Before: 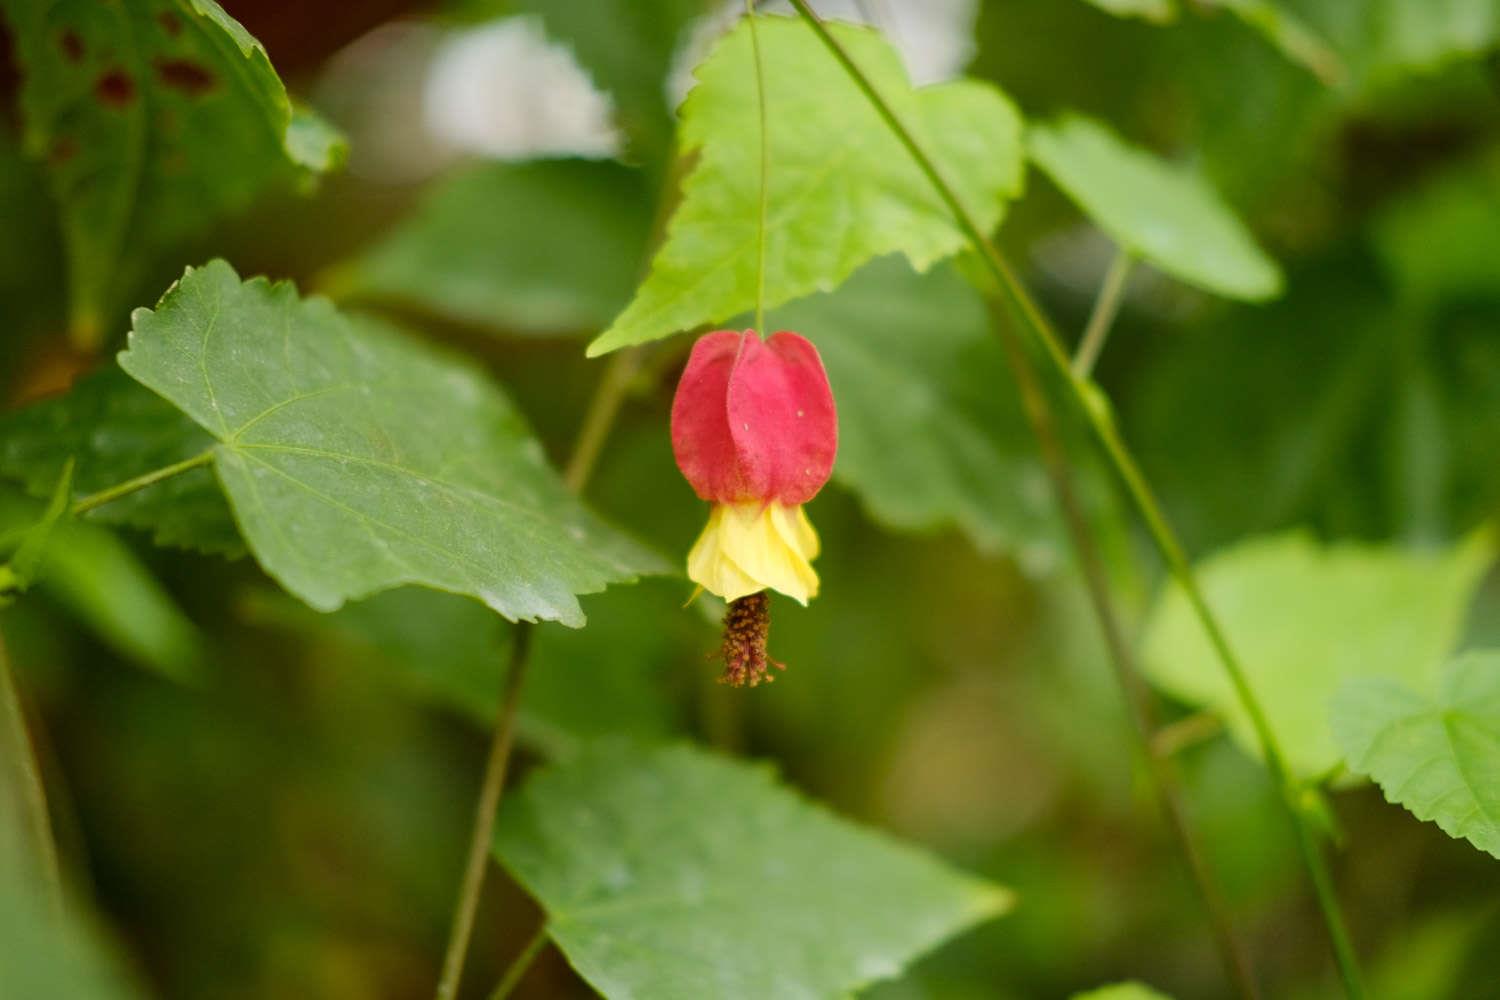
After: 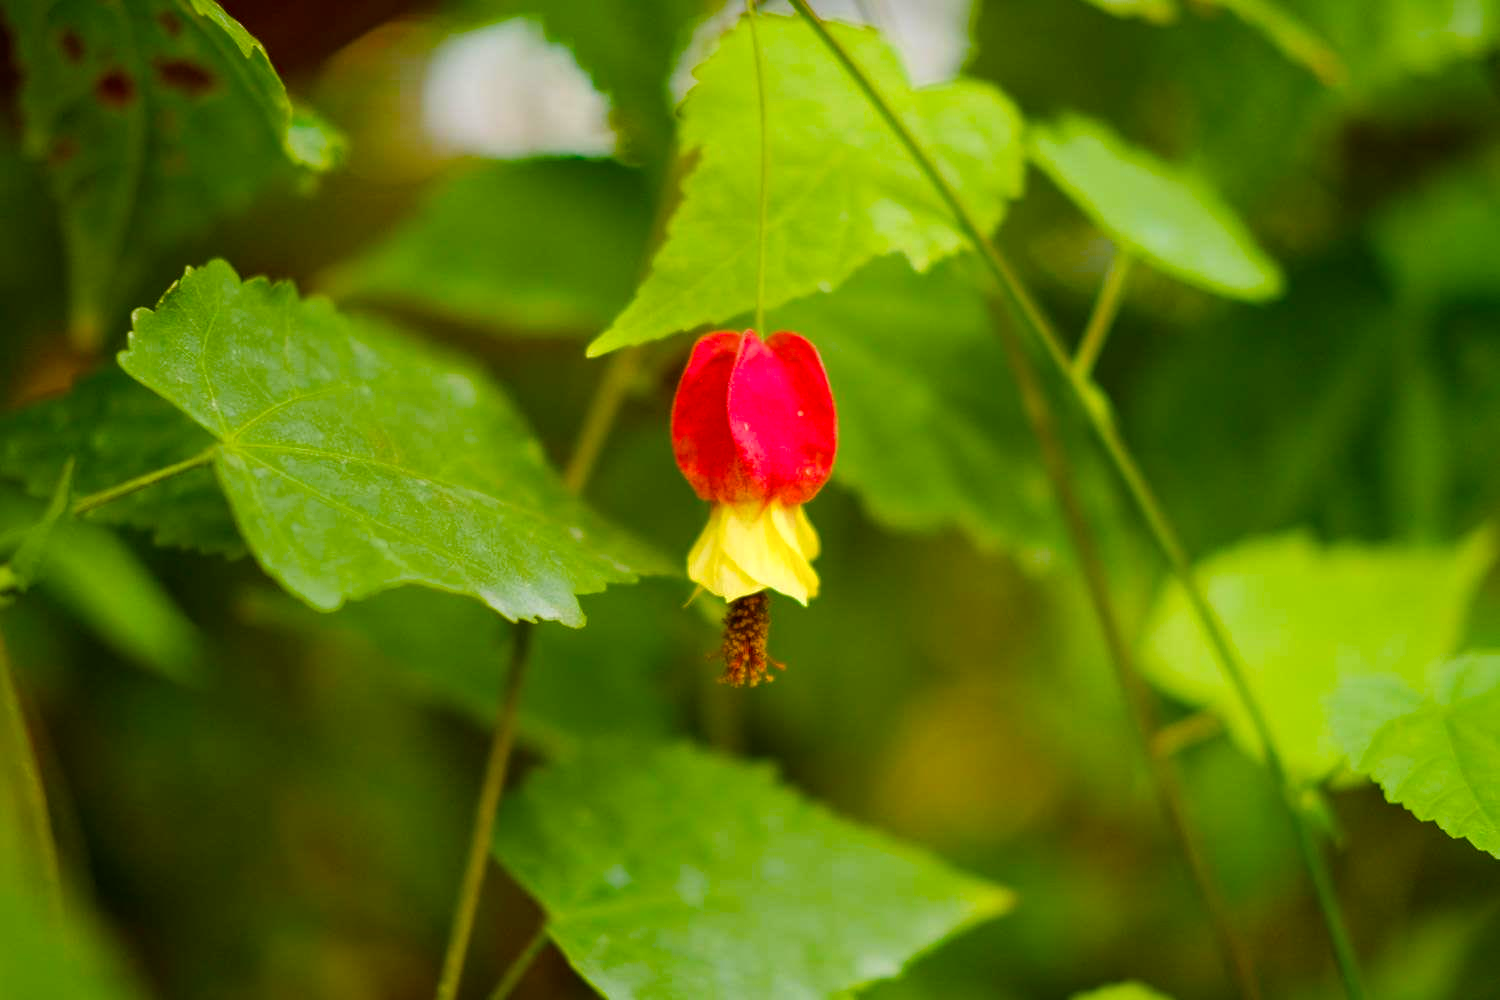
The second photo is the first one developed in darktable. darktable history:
color balance rgb: highlights gain › chroma 0.141%, highlights gain › hue 330.98°, linear chroma grading › global chroma 42.028%, perceptual saturation grading › global saturation 0.929%, perceptual saturation grading › highlights -17.876%, perceptual saturation grading › mid-tones 32.96%, perceptual saturation grading › shadows 50.46%, global vibrance 20%
tone equalizer: edges refinement/feathering 500, mask exposure compensation -1.57 EV, preserve details no
